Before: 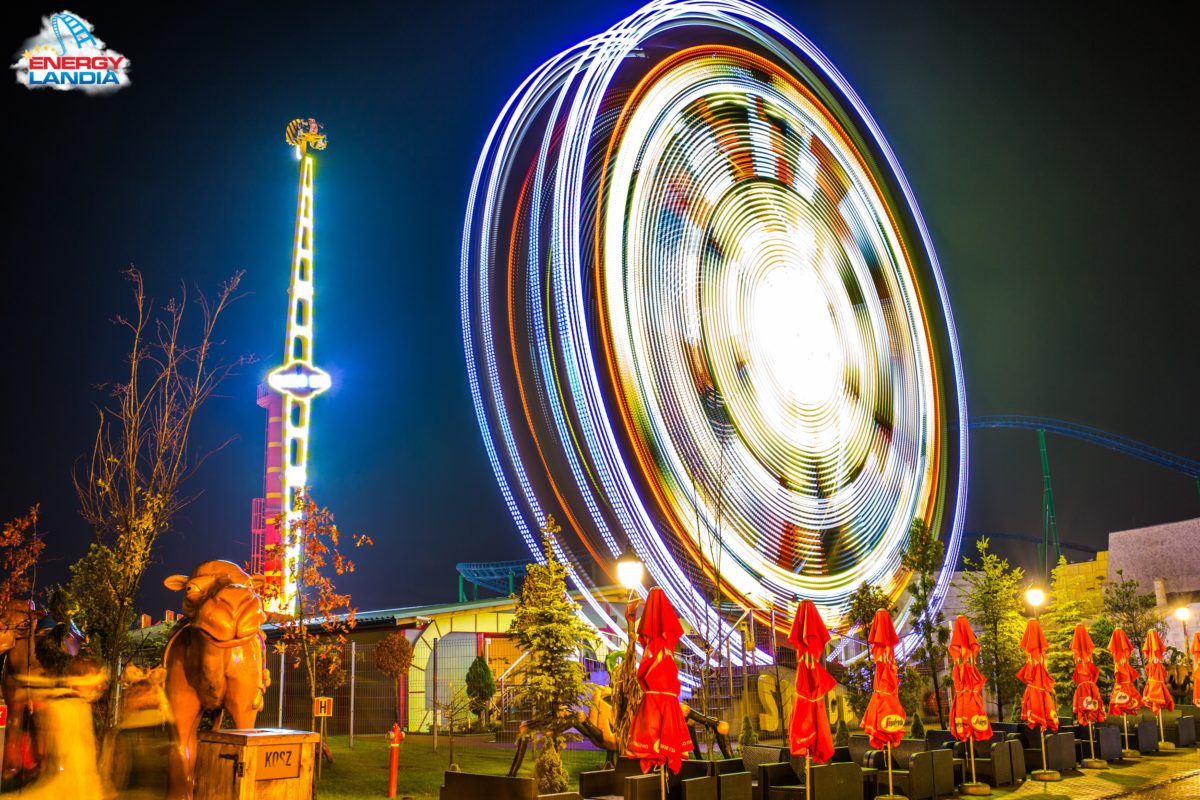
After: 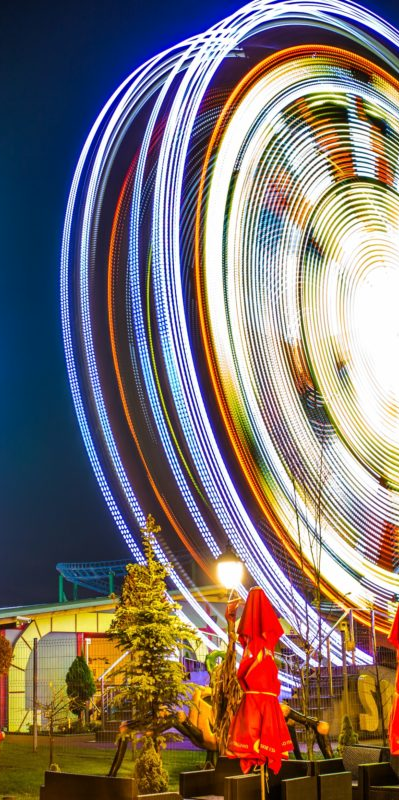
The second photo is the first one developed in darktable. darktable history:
crop: left 33.36%, right 33.36%
contrast brightness saturation: contrast 0.05
